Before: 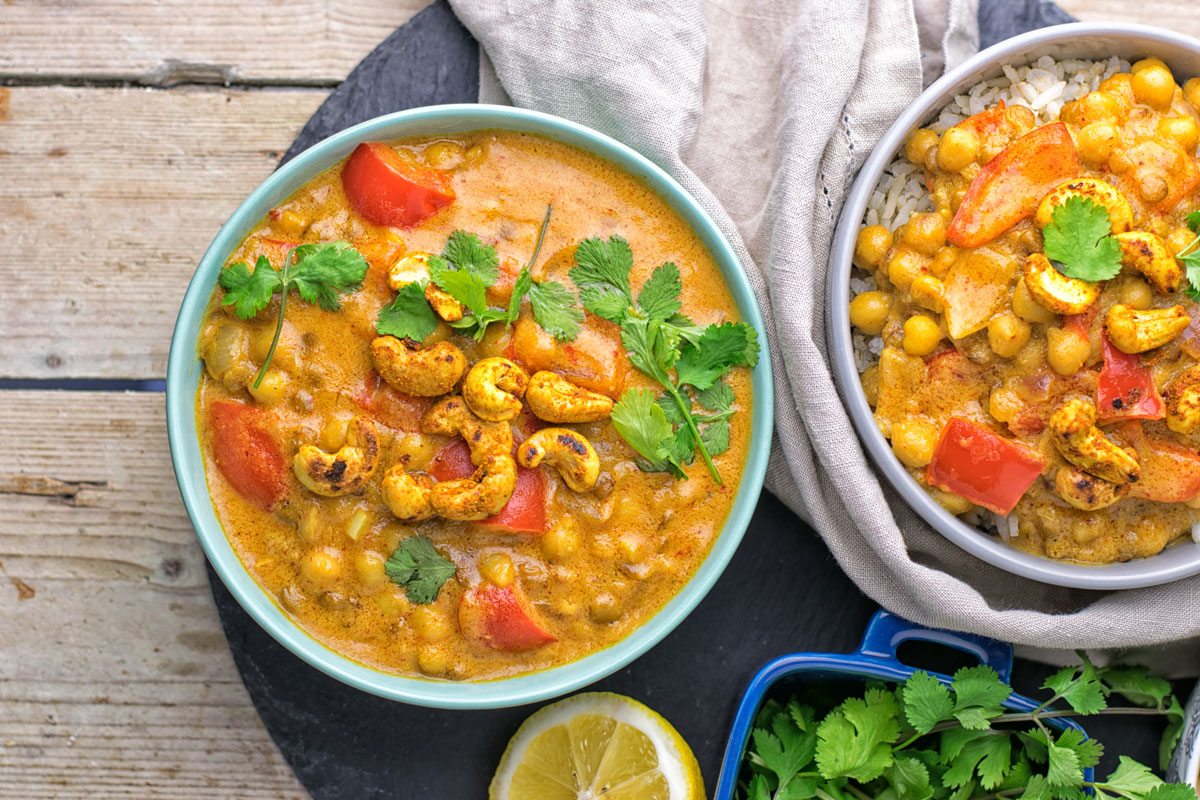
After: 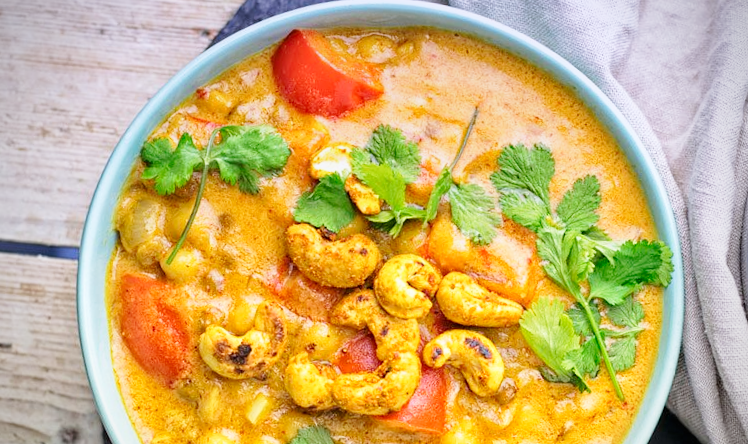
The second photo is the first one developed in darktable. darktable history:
graduated density: hue 238.83°, saturation 50%
base curve: curves: ch0 [(0, 0) (0.005, 0.002) (0.15, 0.3) (0.4, 0.7) (0.75, 0.95) (1, 1)], preserve colors none
vignetting: on, module defaults
crop and rotate: angle -4.99°, left 2.122%, top 6.945%, right 27.566%, bottom 30.519%
